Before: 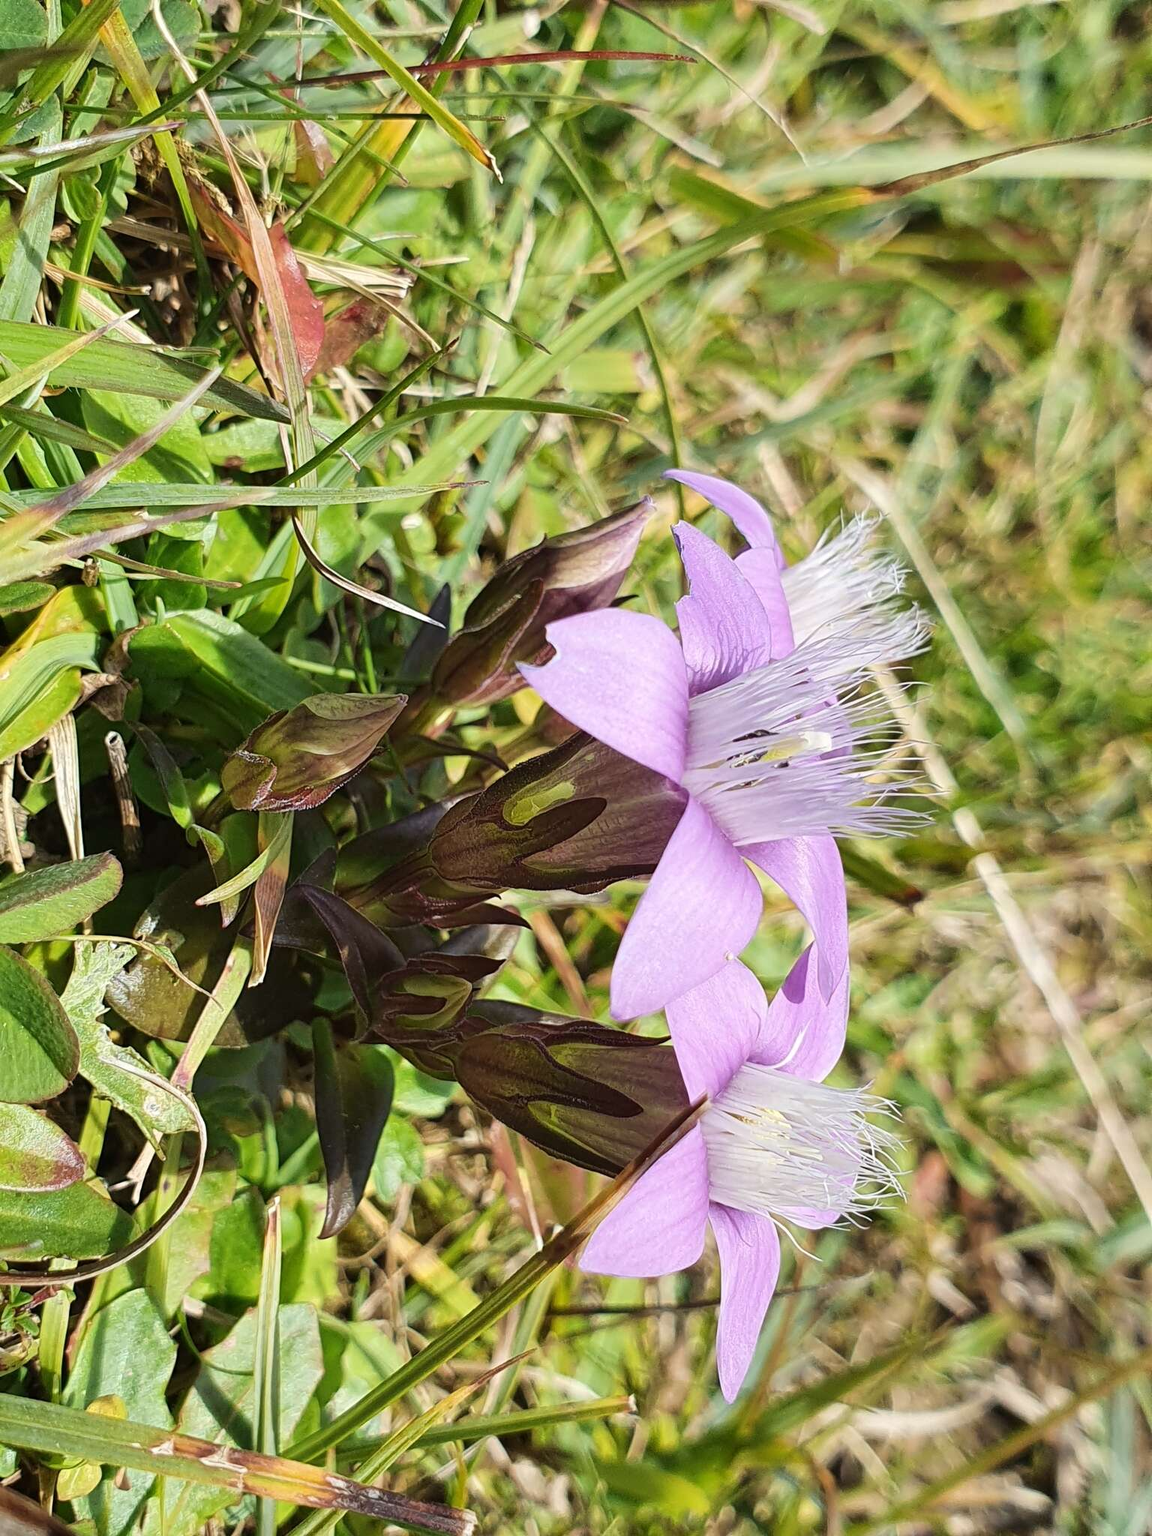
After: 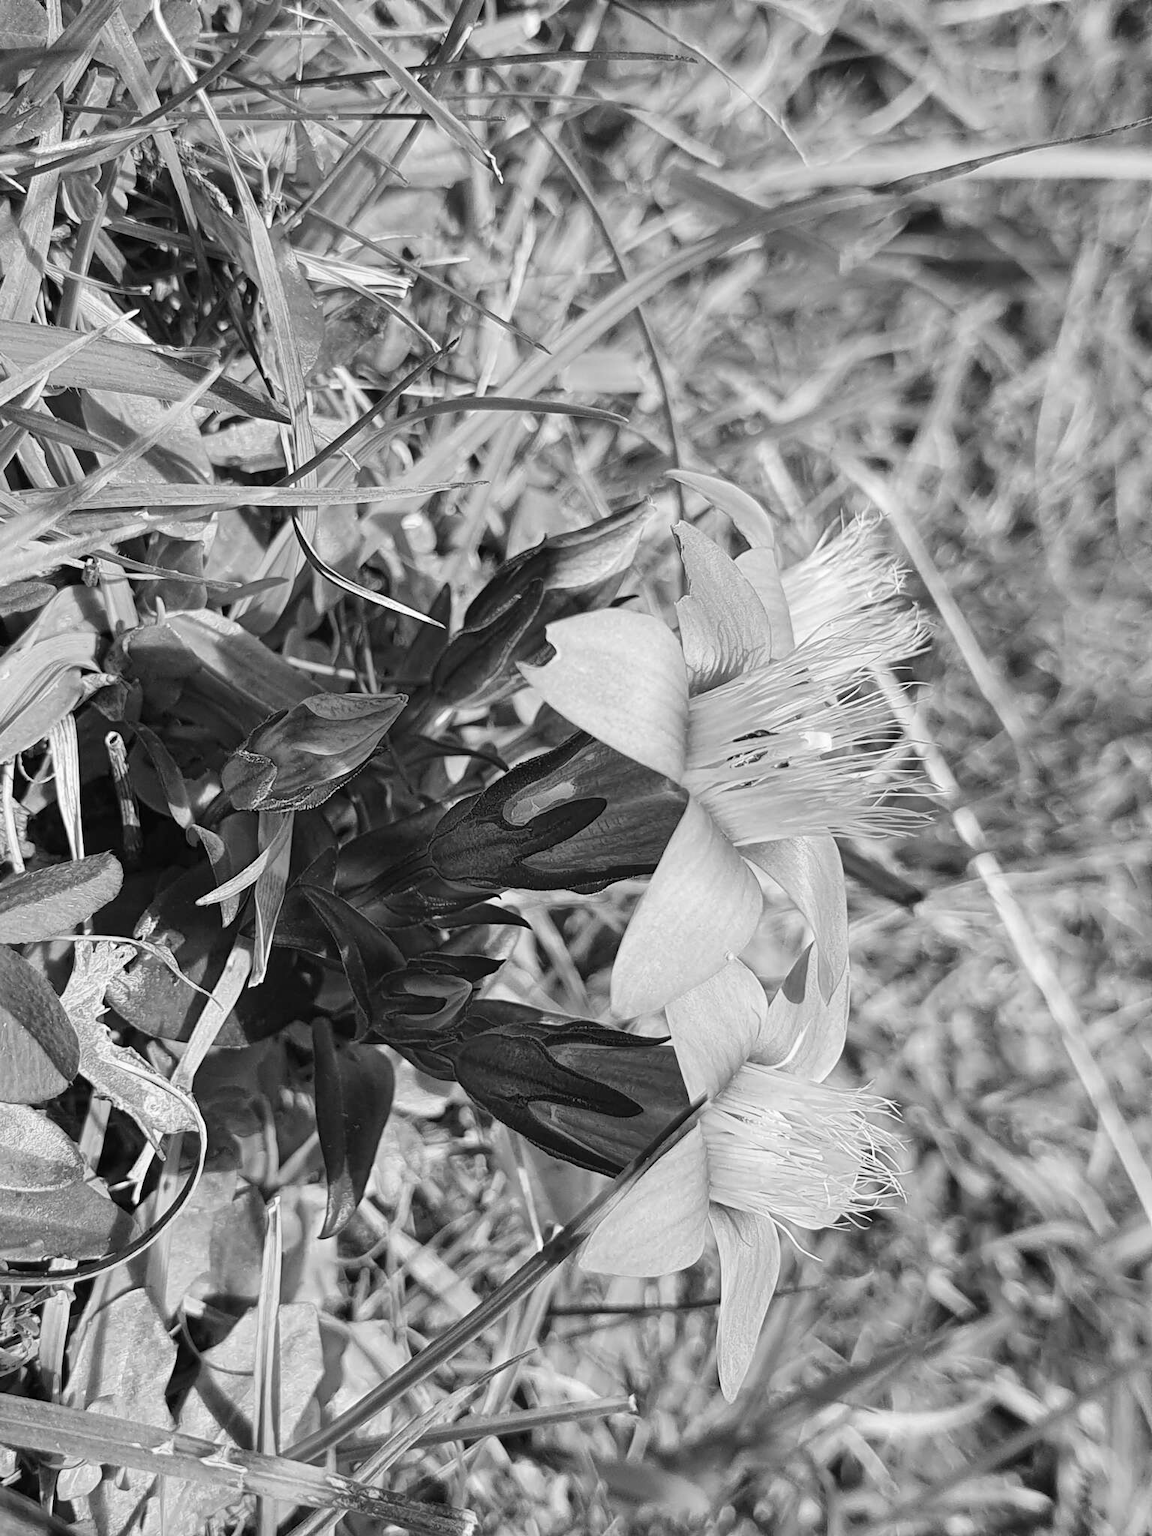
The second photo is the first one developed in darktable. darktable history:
monochrome: a -3.63, b -0.465
color balance rgb: perceptual saturation grading › global saturation 20%, global vibrance 20%
